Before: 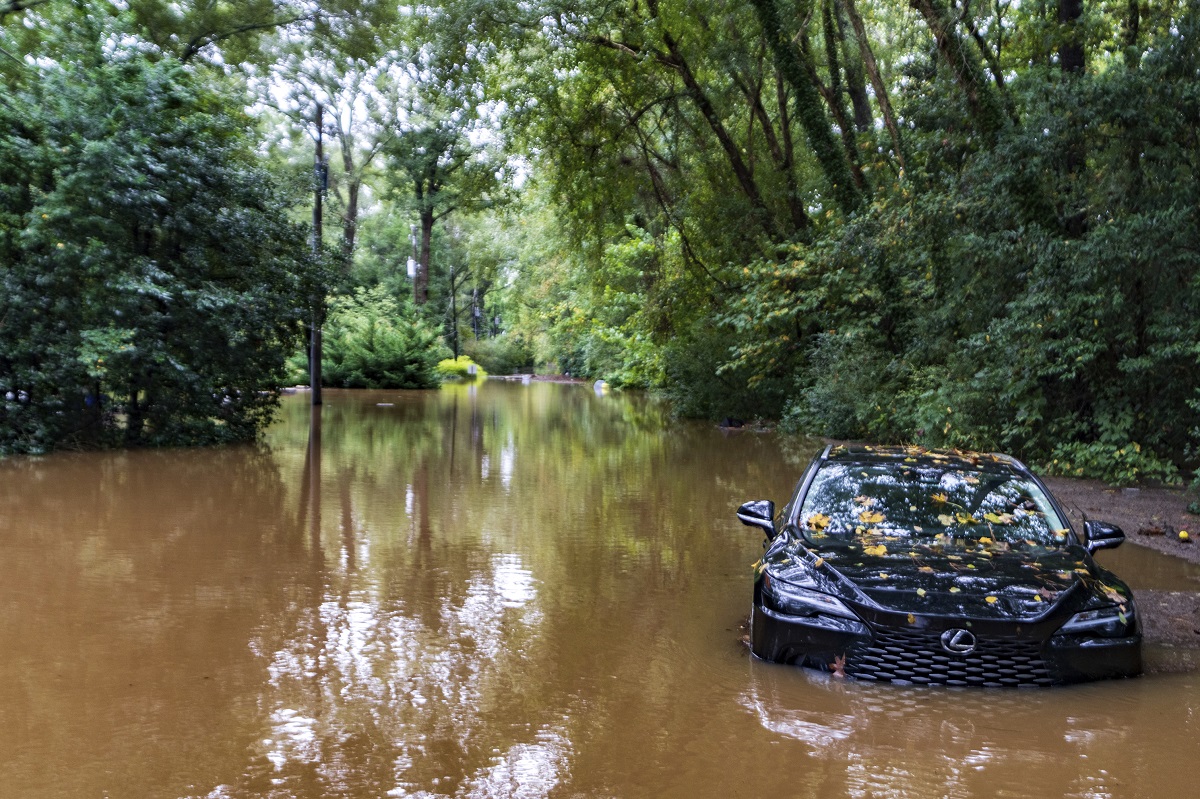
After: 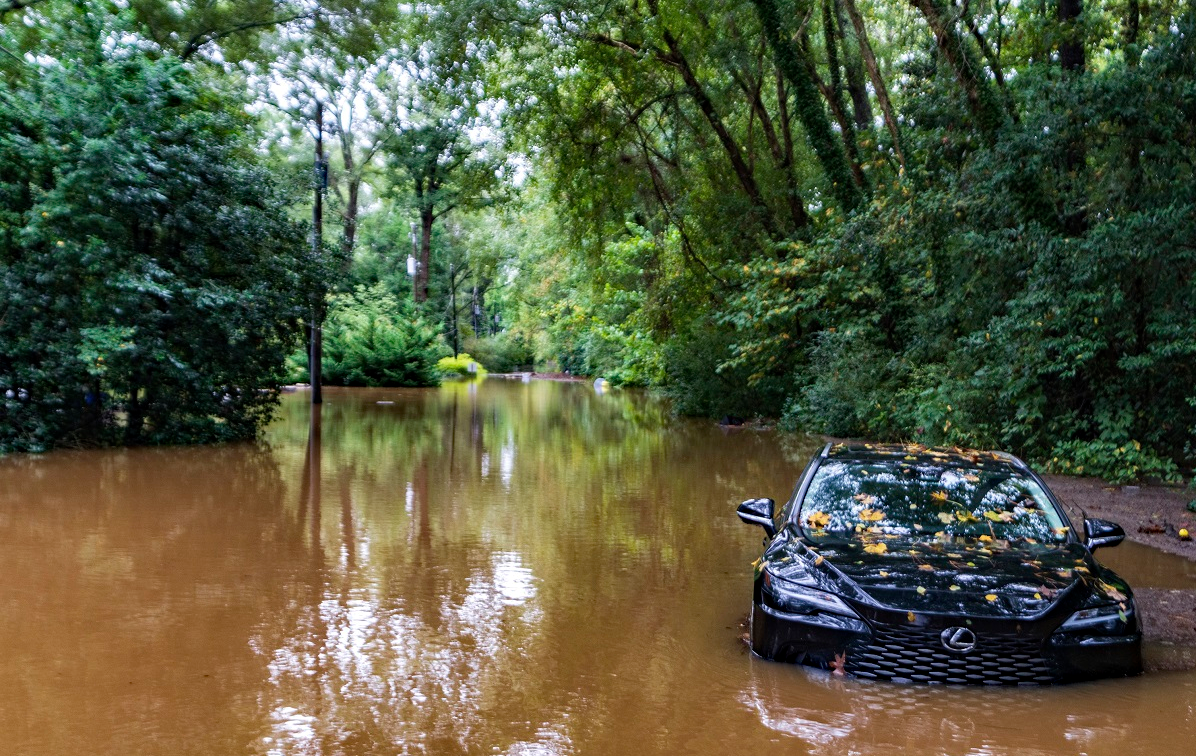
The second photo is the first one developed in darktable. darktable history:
haze removal: compatibility mode true, adaptive false
crop: top 0.36%, right 0.254%, bottom 5.019%
